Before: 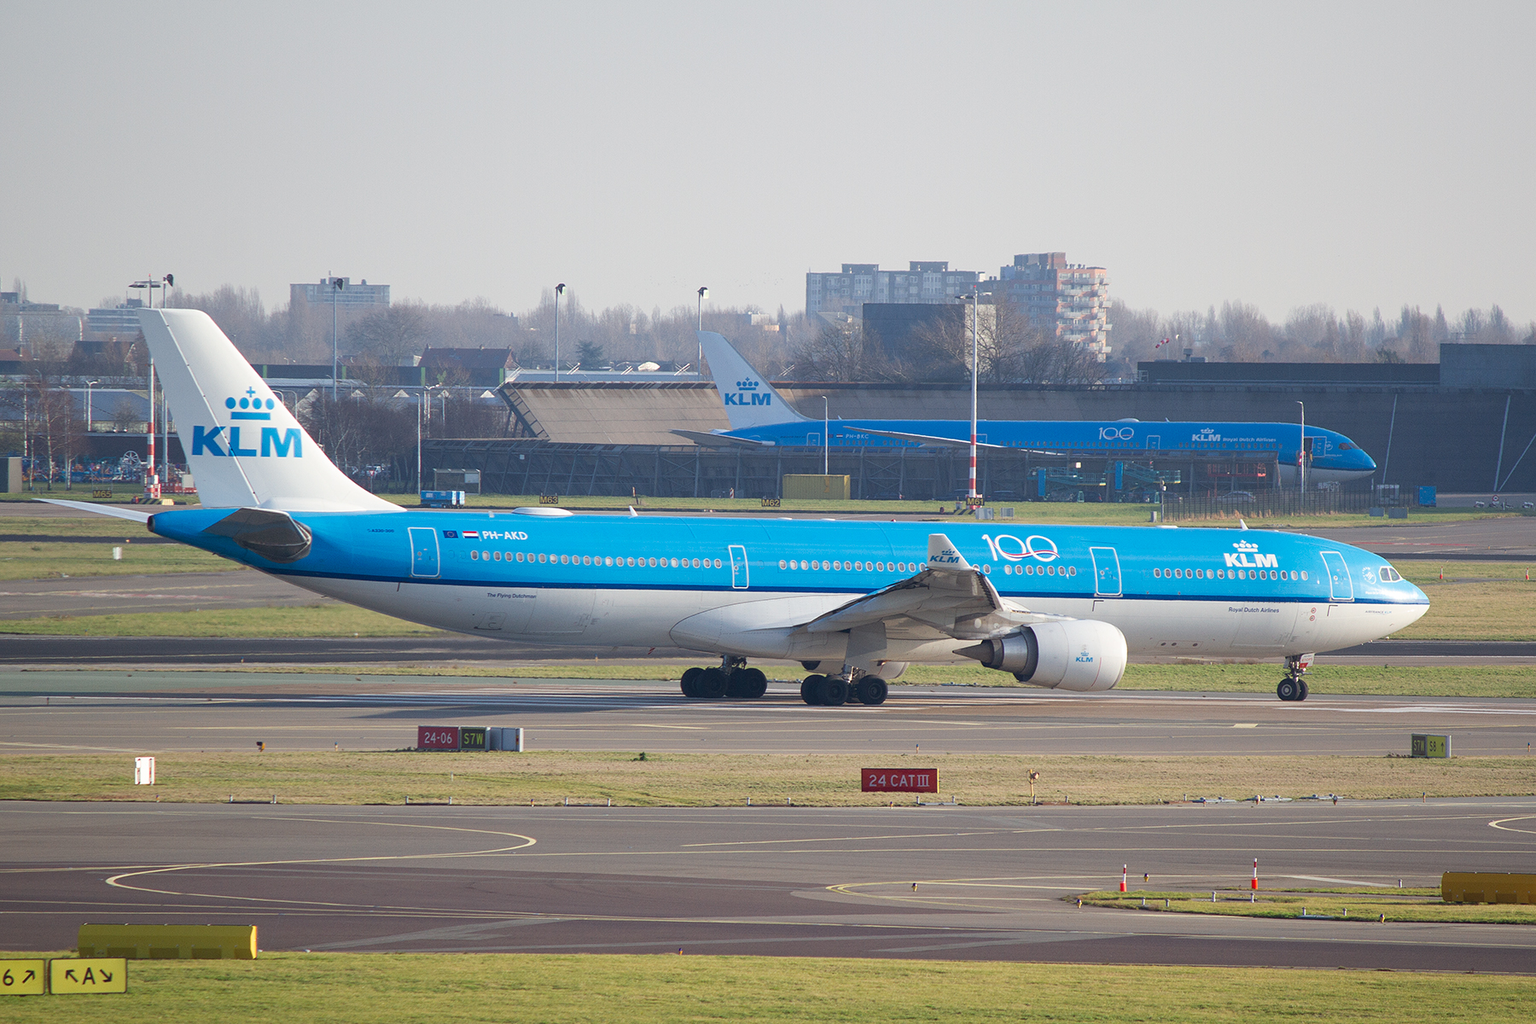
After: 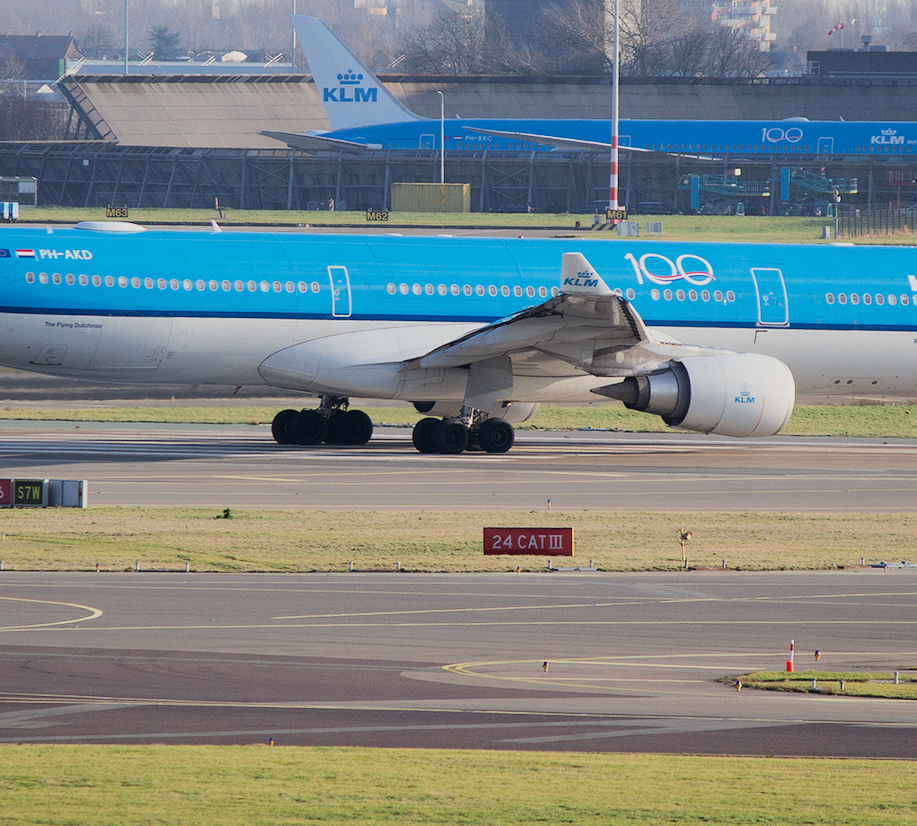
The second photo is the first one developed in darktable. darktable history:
tone equalizer: -8 EV -0.417 EV, -7 EV -0.389 EV, -6 EV -0.333 EV, -5 EV -0.222 EV, -3 EV 0.222 EV, -2 EV 0.333 EV, -1 EV 0.389 EV, +0 EV 0.417 EV, edges refinement/feathering 500, mask exposure compensation -1.57 EV, preserve details no
filmic rgb: black relative exposure -7.48 EV, white relative exposure 4.83 EV, hardness 3.4, color science v6 (2022)
crop and rotate: left 29.237%, top 31.152%, right 19.807%
